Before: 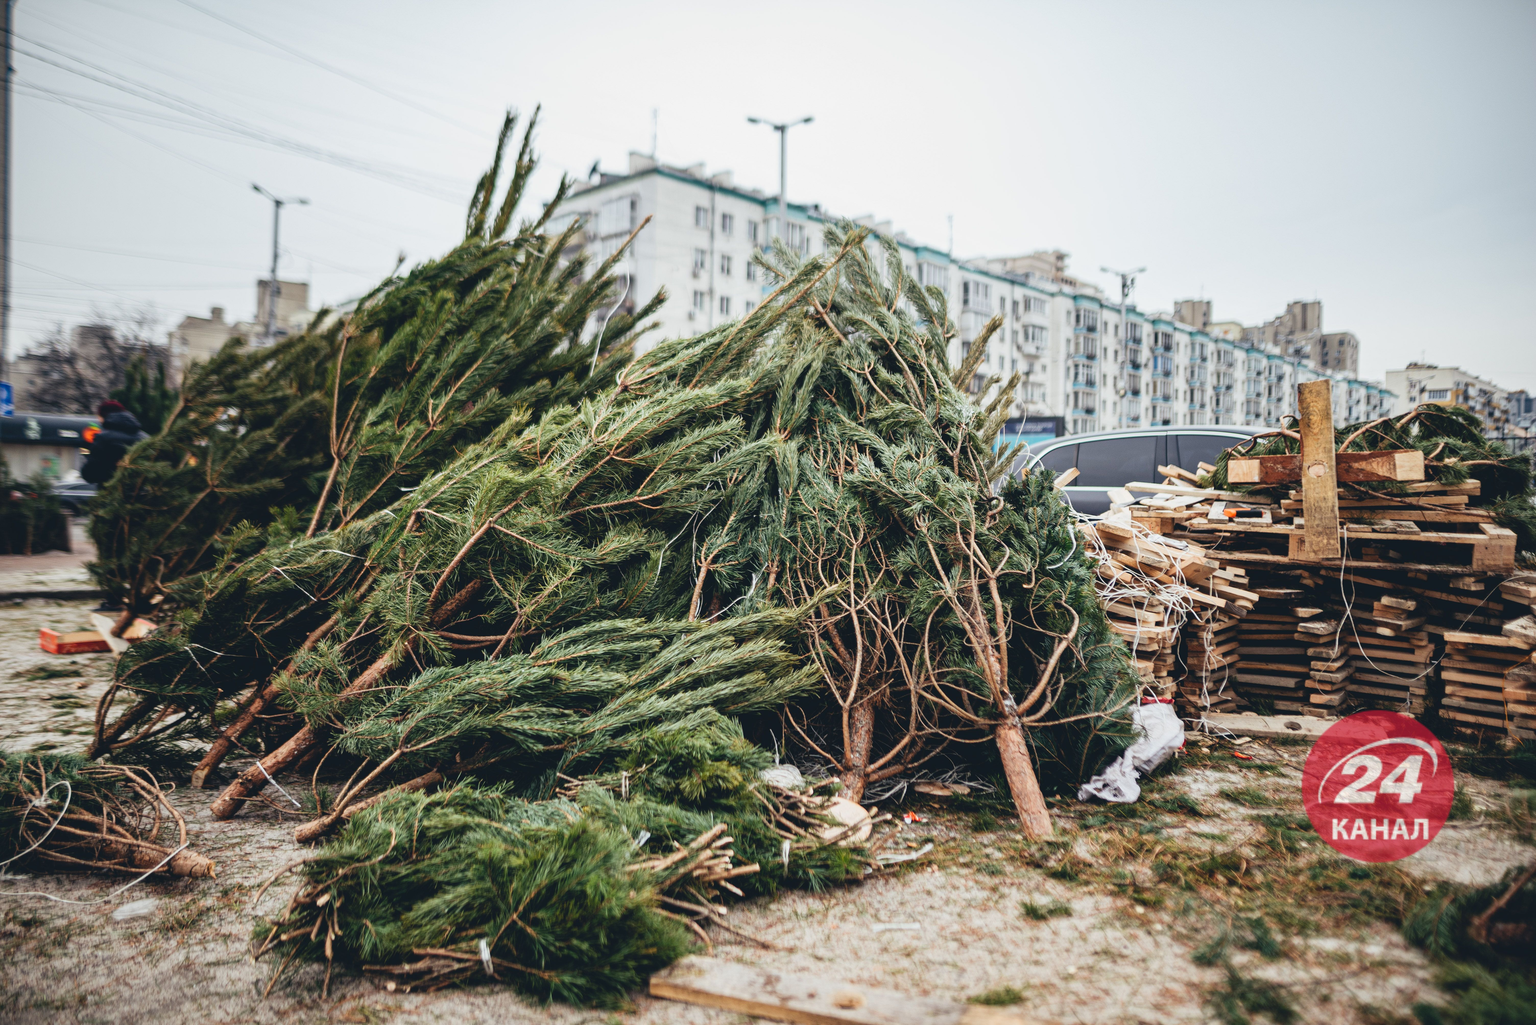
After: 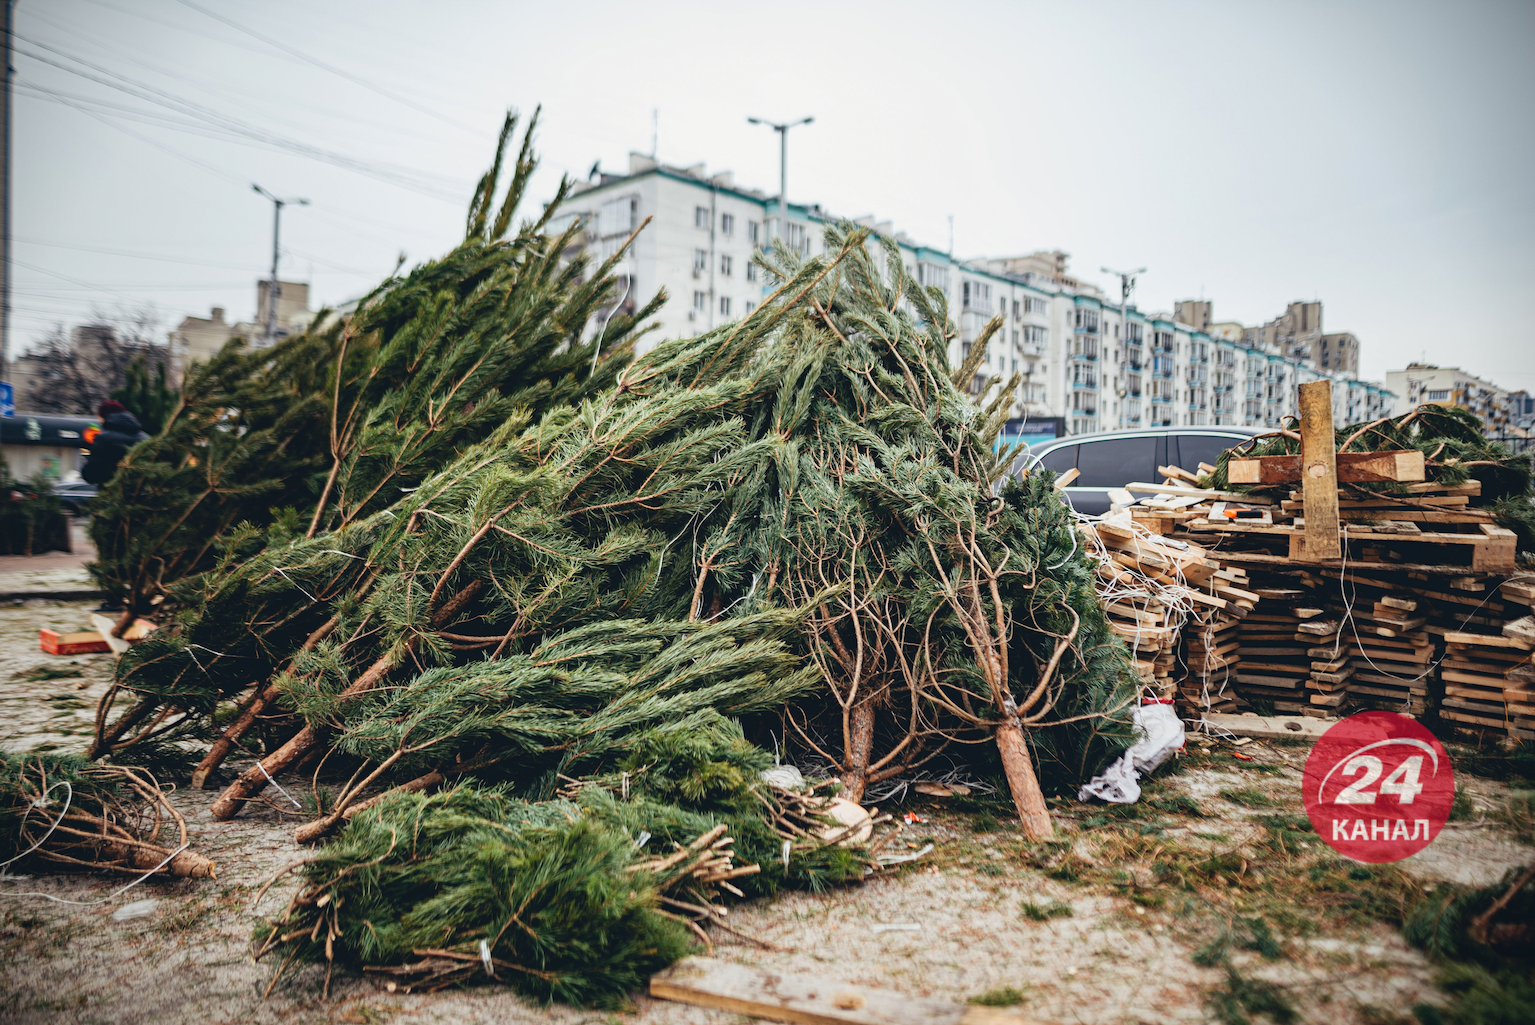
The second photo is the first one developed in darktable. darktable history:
vignetting: fall-off start 97.23%, saturation -0.024, center (-0.033, -0.042), width/height ratio 1.179, unbound false
haze removal: compatibility mode true, adaptive false
